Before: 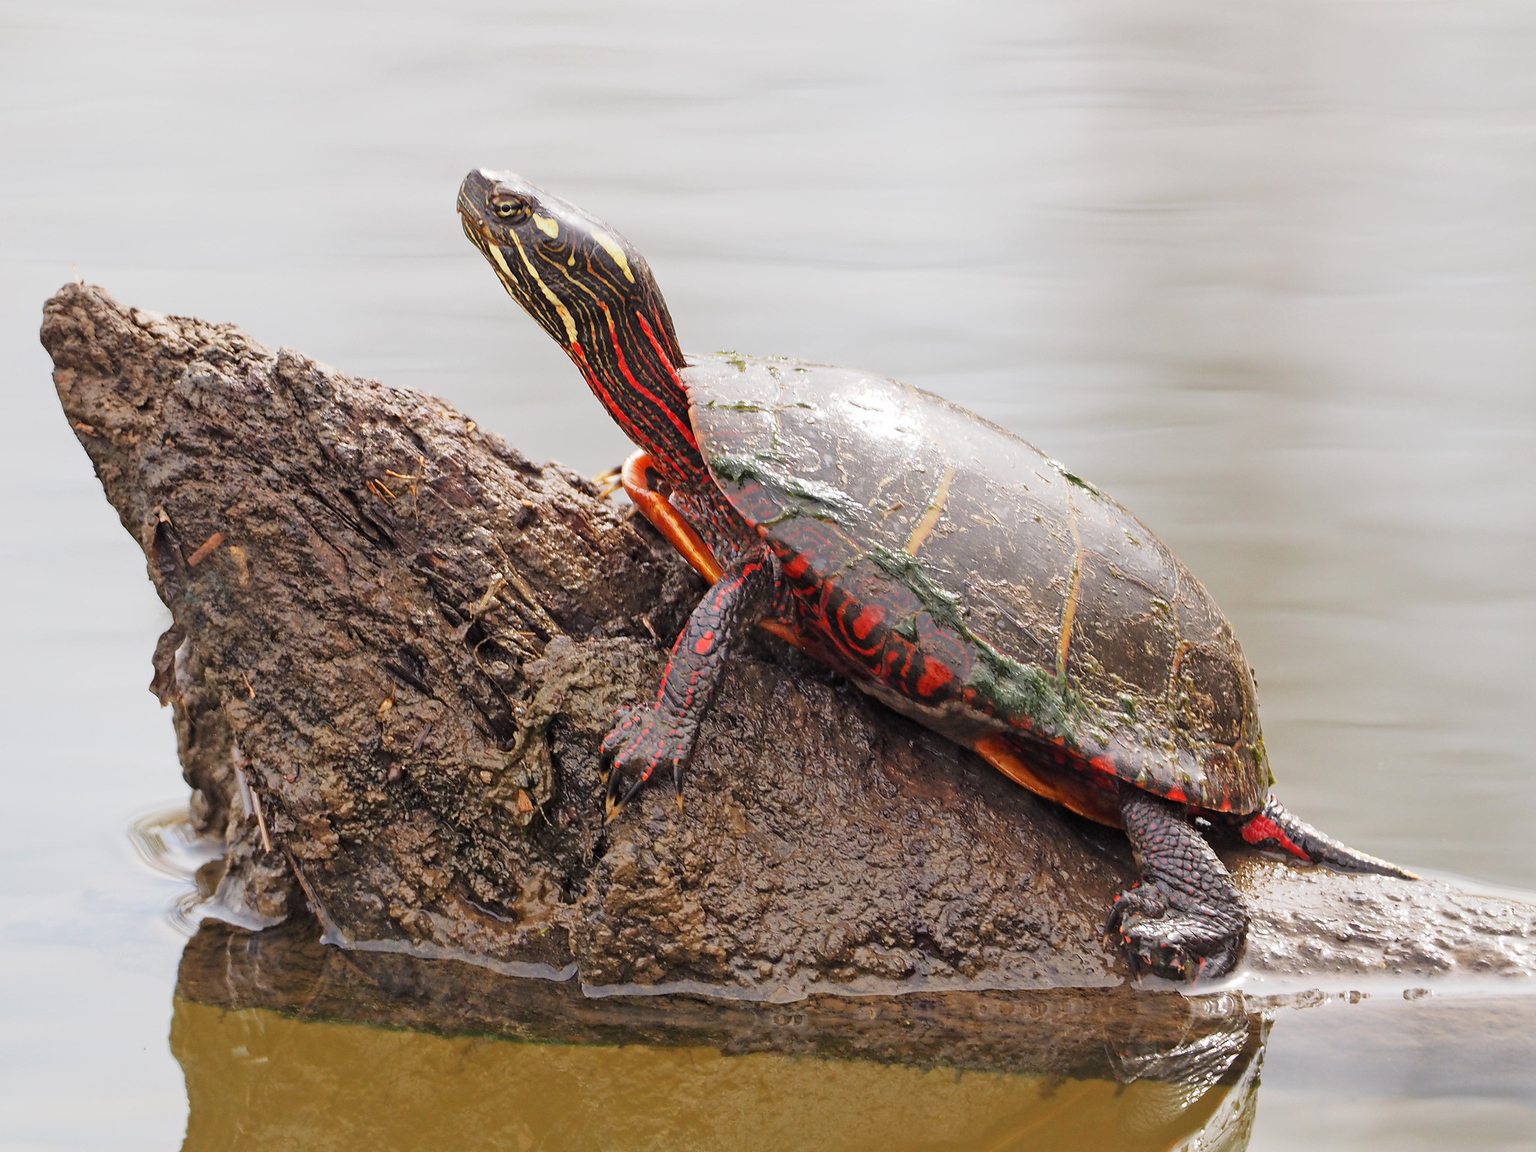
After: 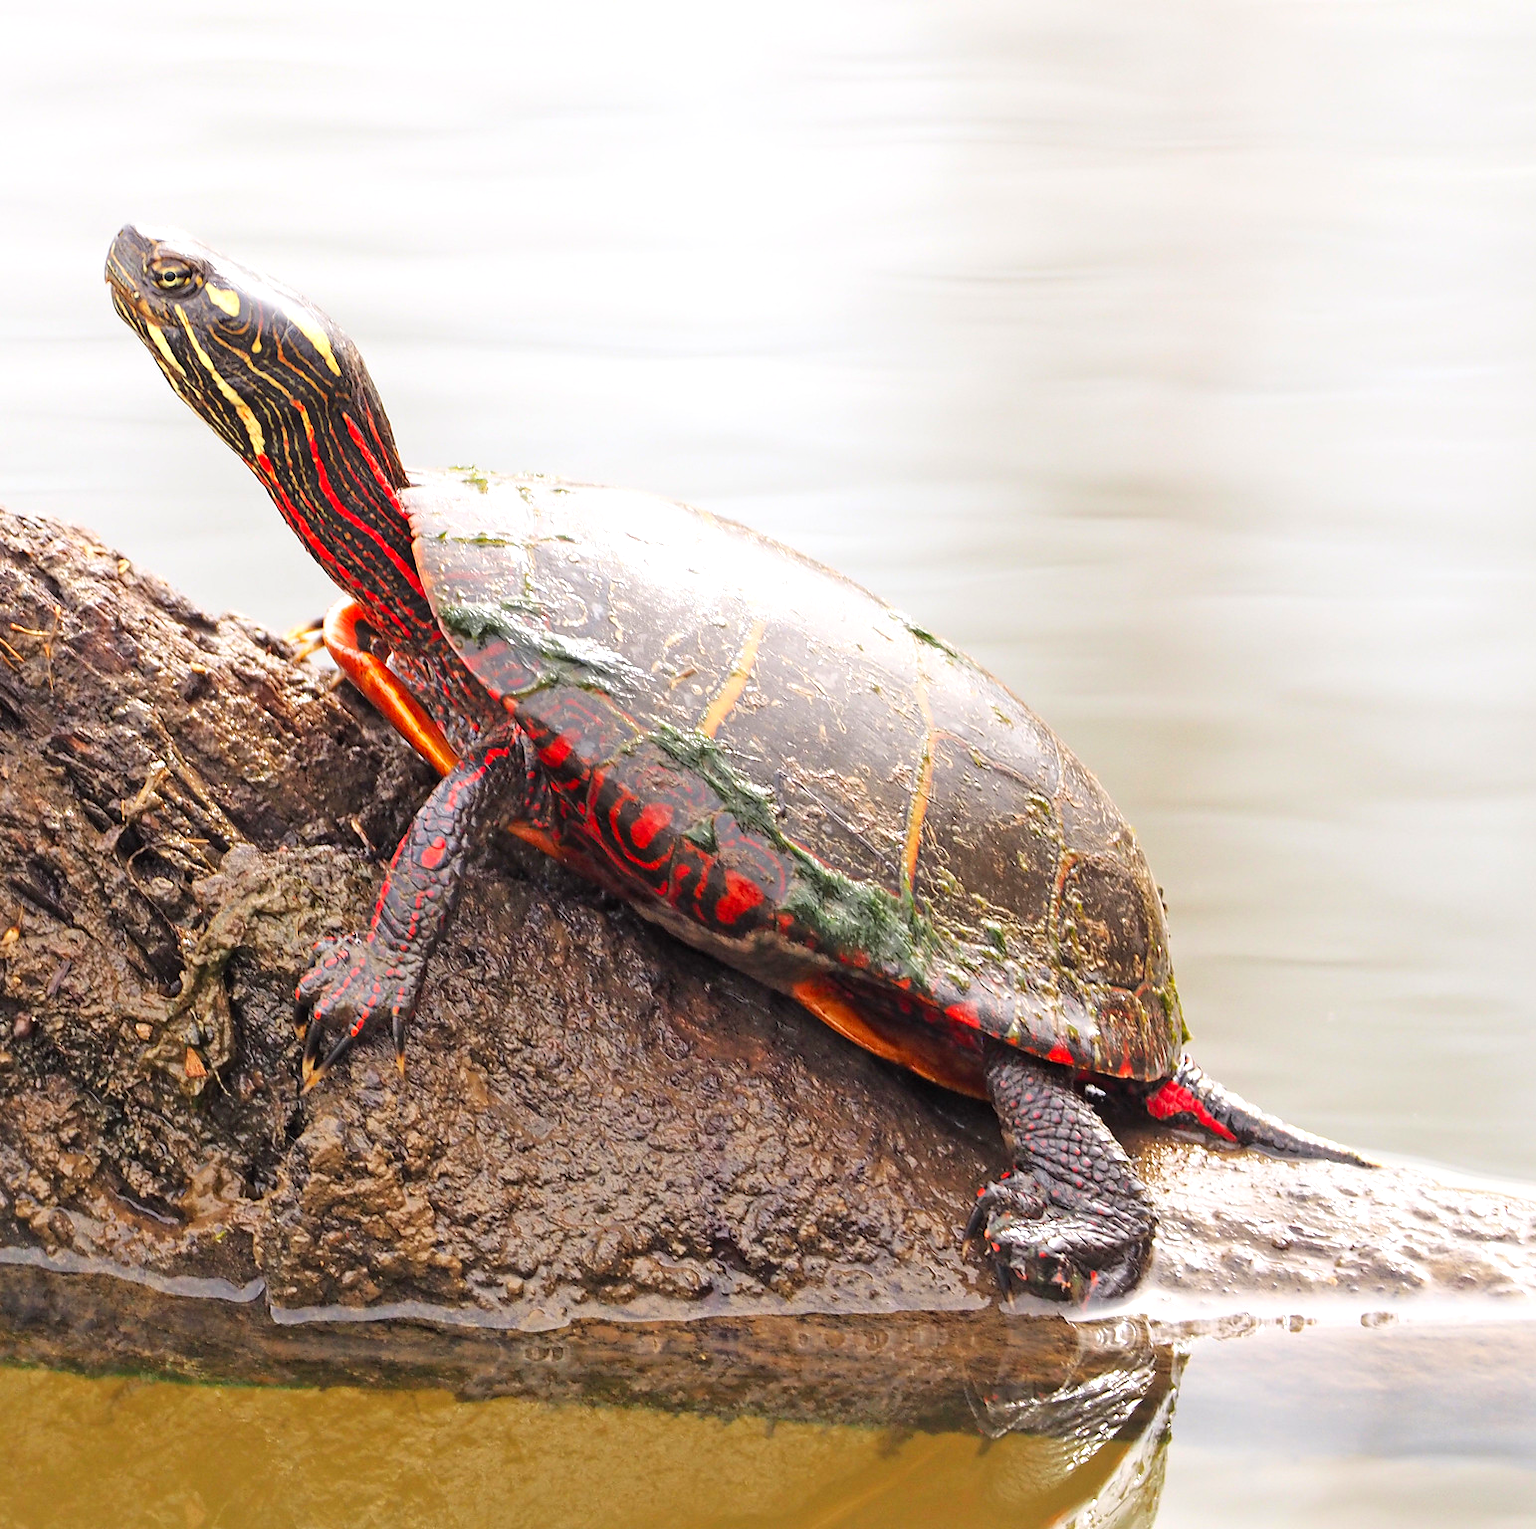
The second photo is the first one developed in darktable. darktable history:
contrast brightness saturation: contrast 0.038, saturation 0.152
crop and rotate: left 24.634%
shadows and highlights: radius 91.26, shadows -14.81, white point adjustment 0.239, highlights 31.74, compress 48.55%, soften with gaussian
exposure: black level correction 0, exposure 0.498 EV, compensate highlight preservation false
